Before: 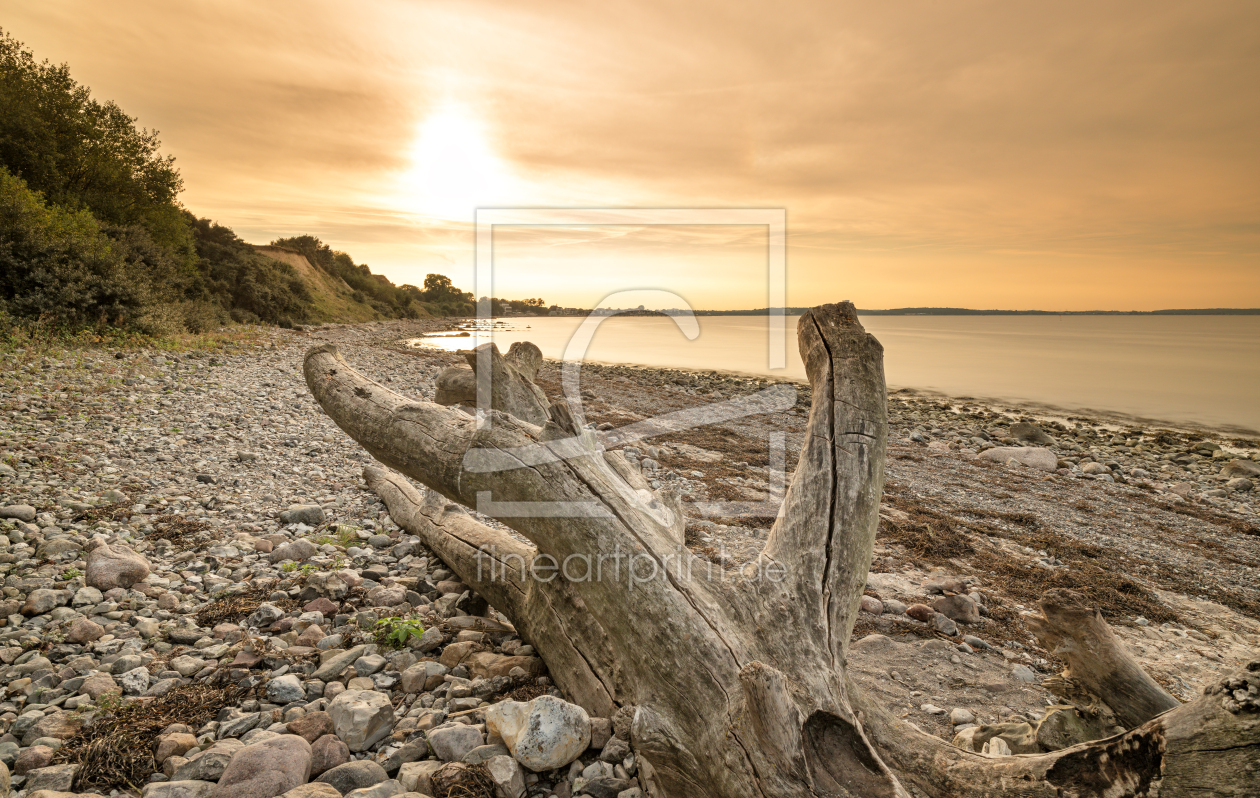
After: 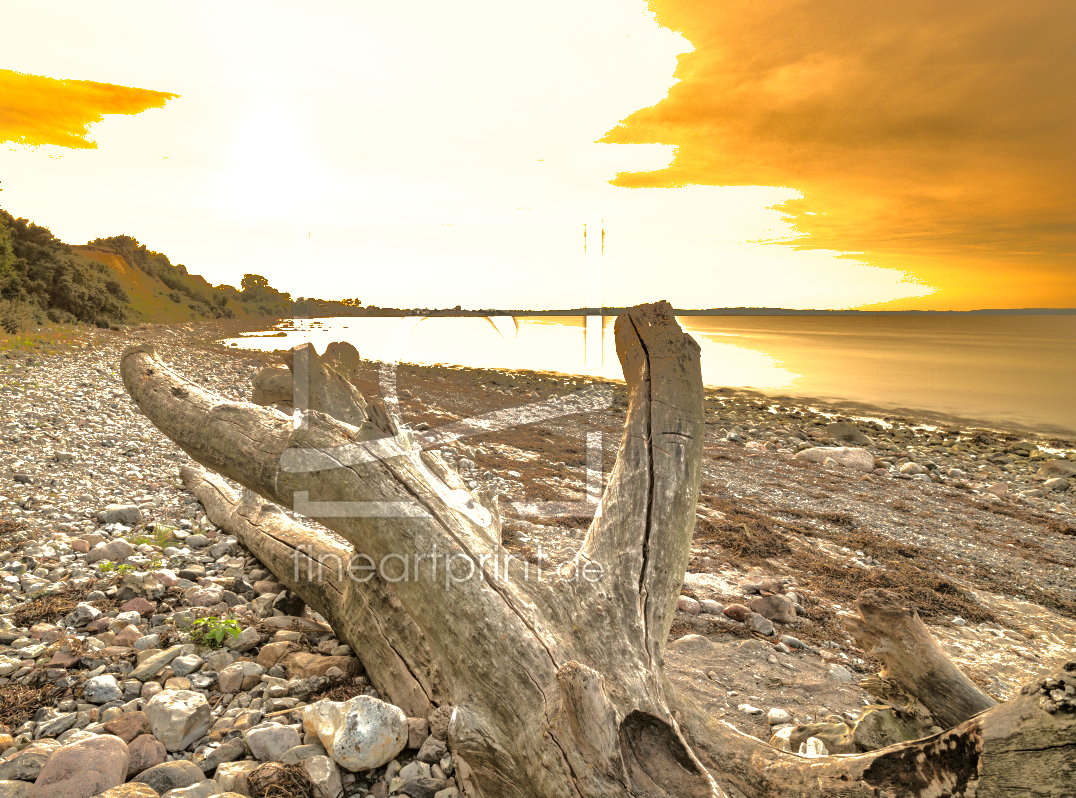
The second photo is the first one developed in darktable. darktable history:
exposure: black level correction 0, exposure 1 EV, compensate exposure bias true, compensate highlight preservation false
shadows and highlights: shadows -18.48, highlights -73.57
crop and rotate: left 14.561%
tone equalizer: on, module defaults
